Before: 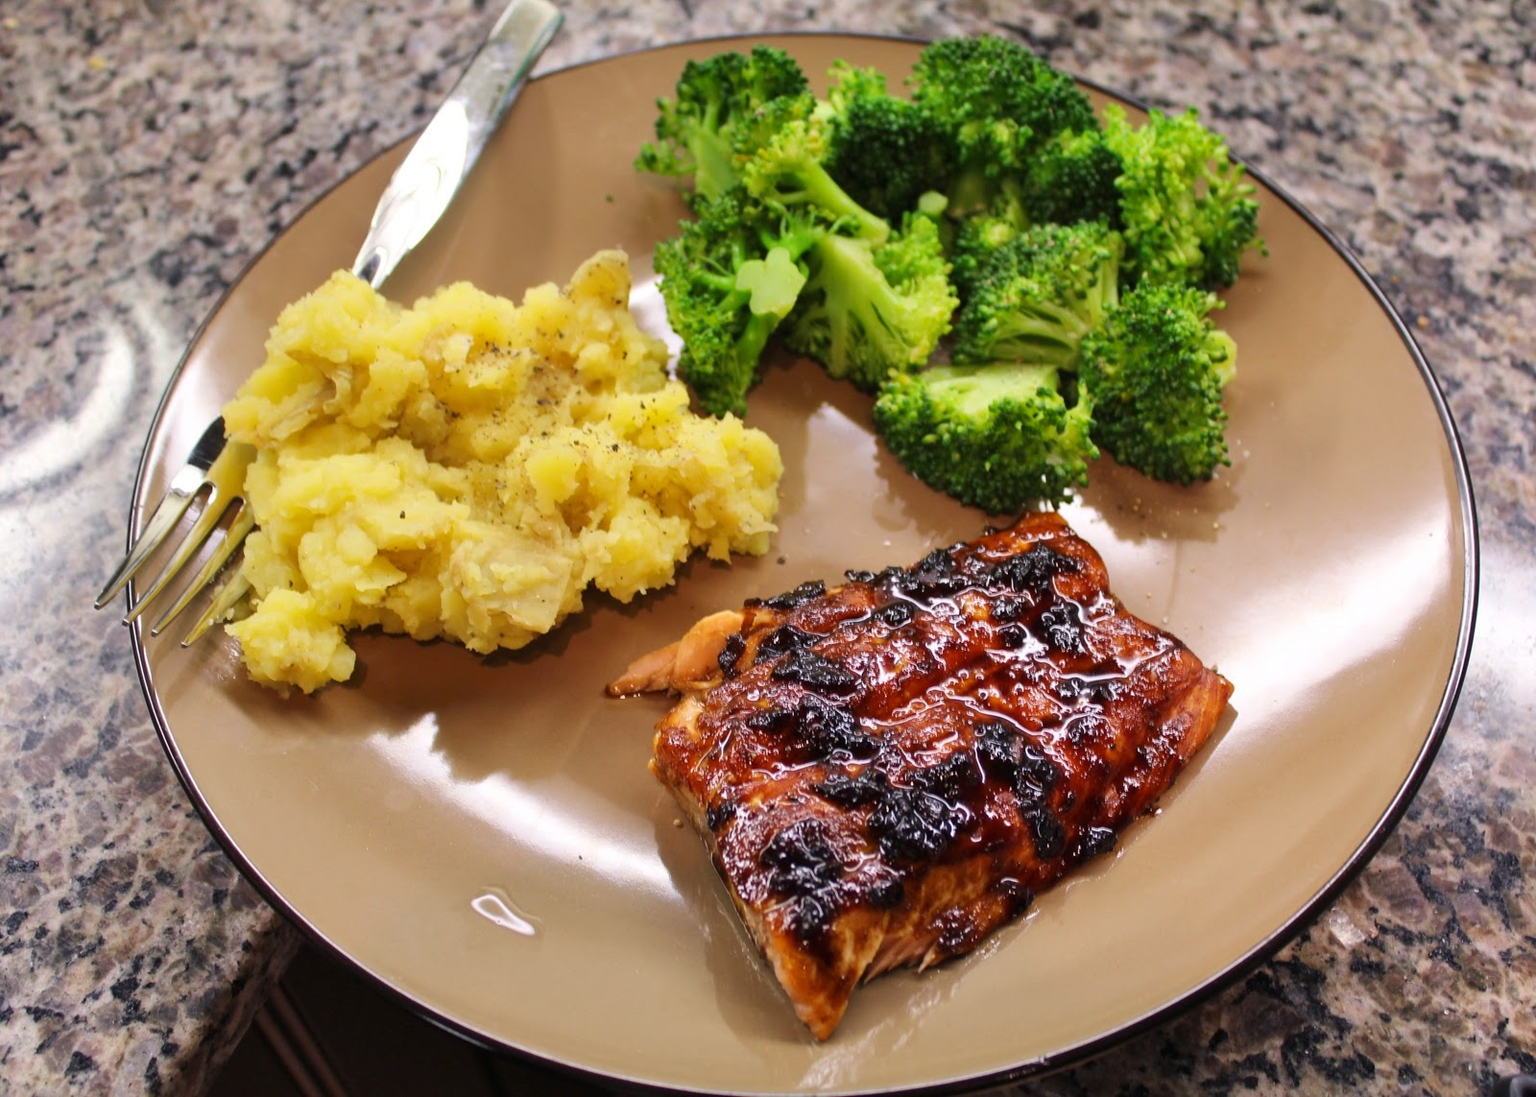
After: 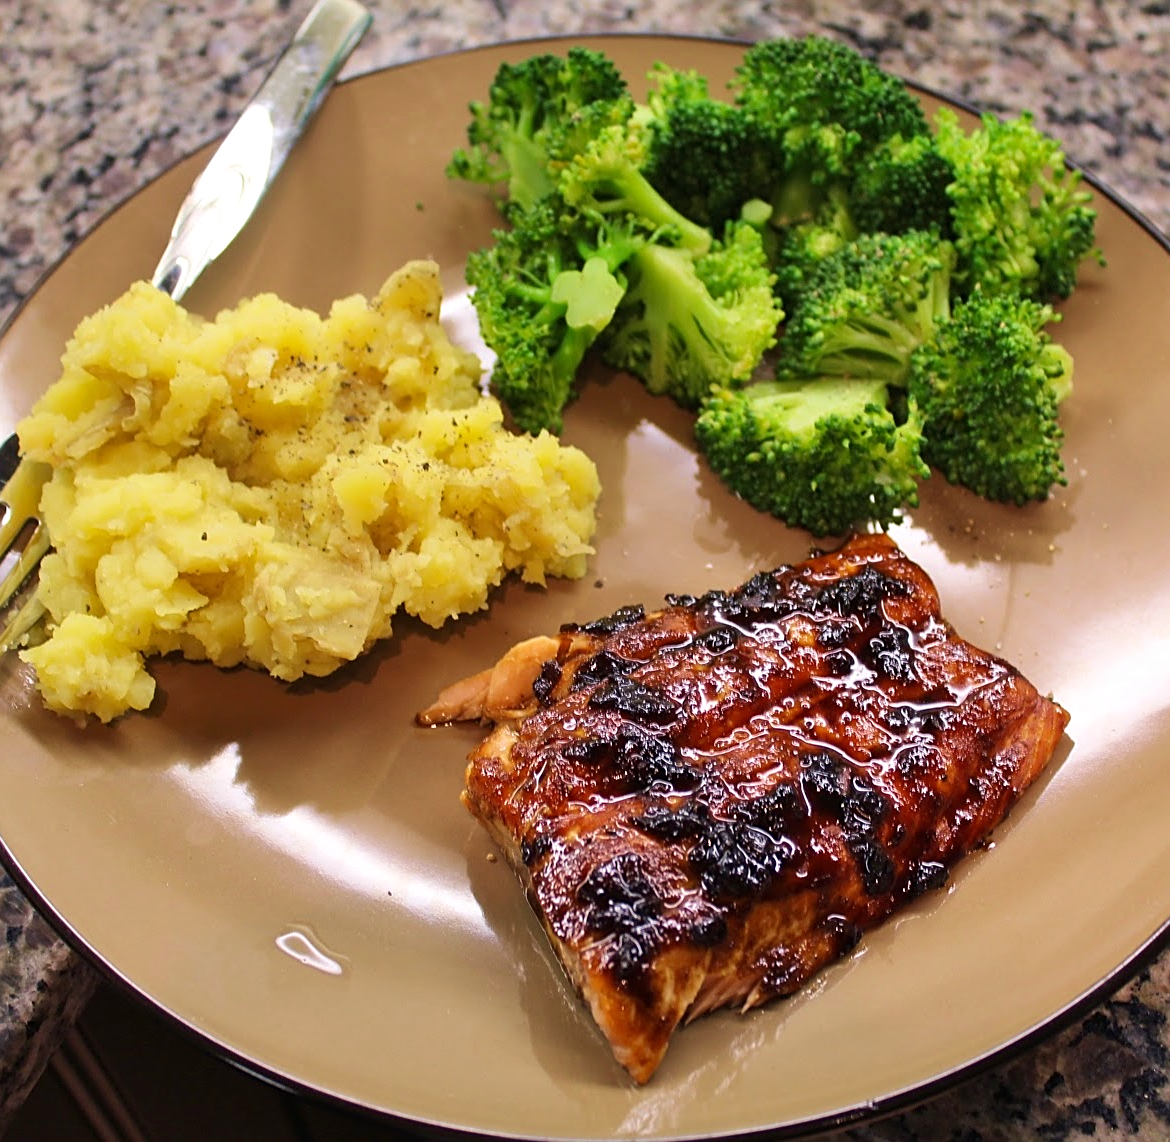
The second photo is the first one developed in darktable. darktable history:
sharpen: on, module defaults
tone equalizer: mask exposure compensation -0.493 EV
crop: left 13.484%, right 13.334%
velvia: strength 24.7%
